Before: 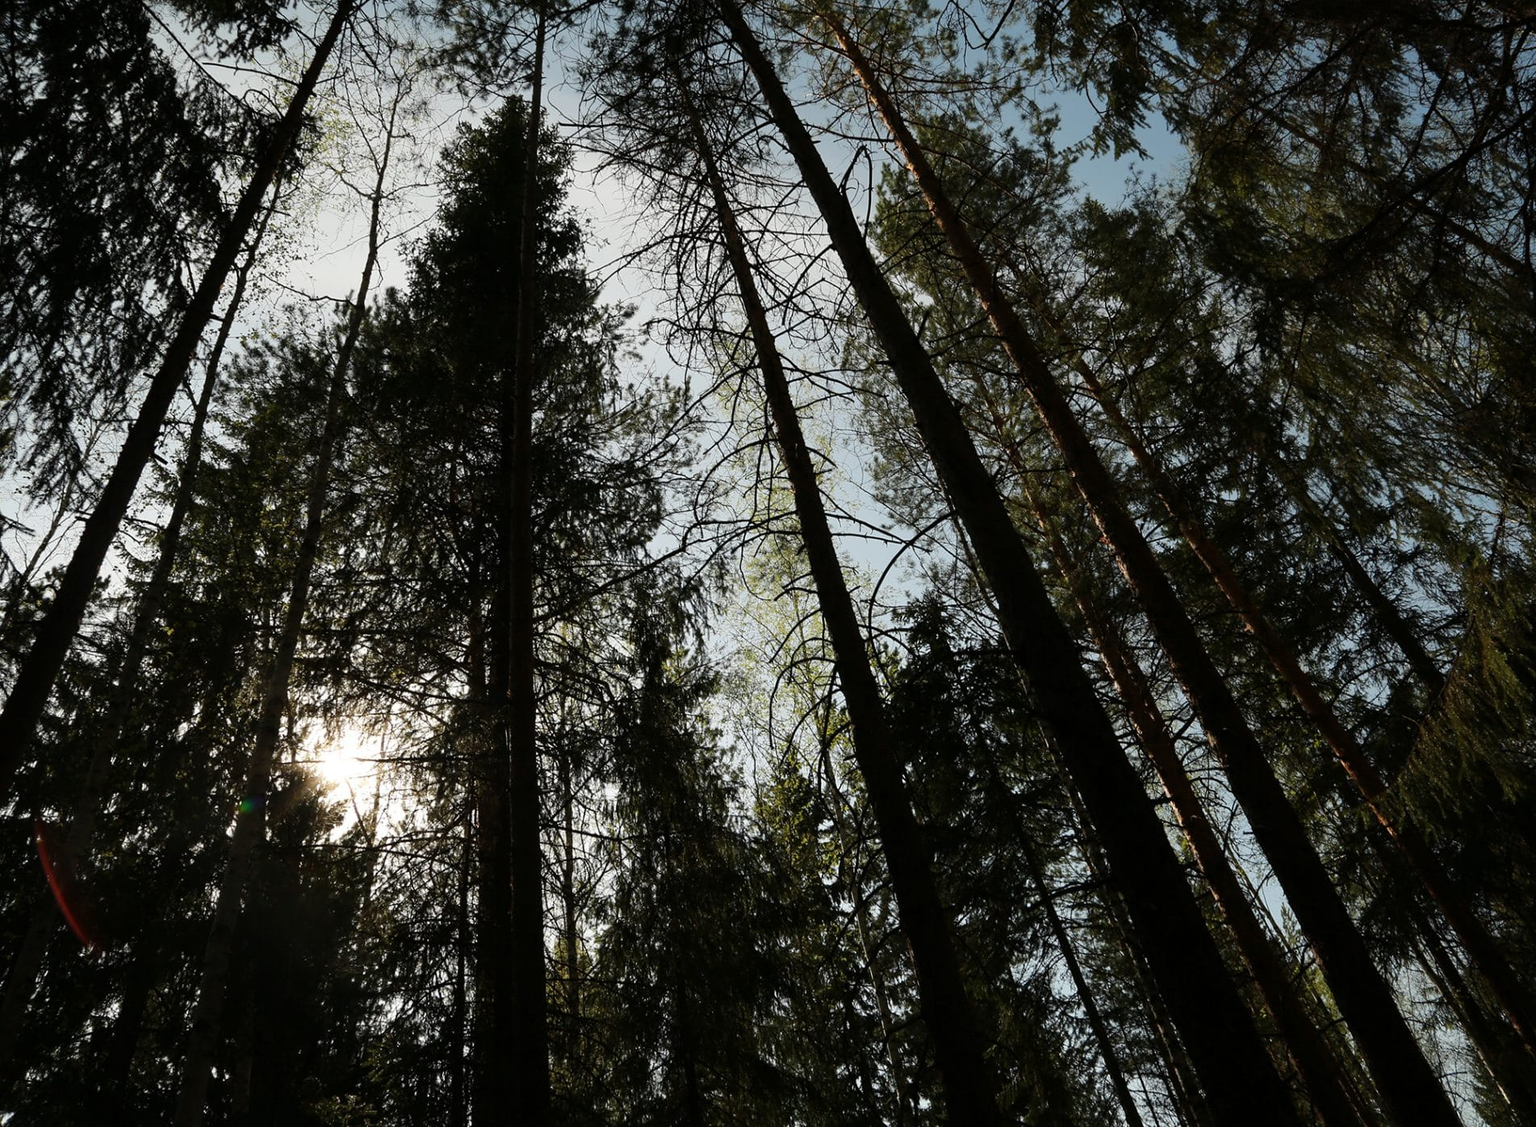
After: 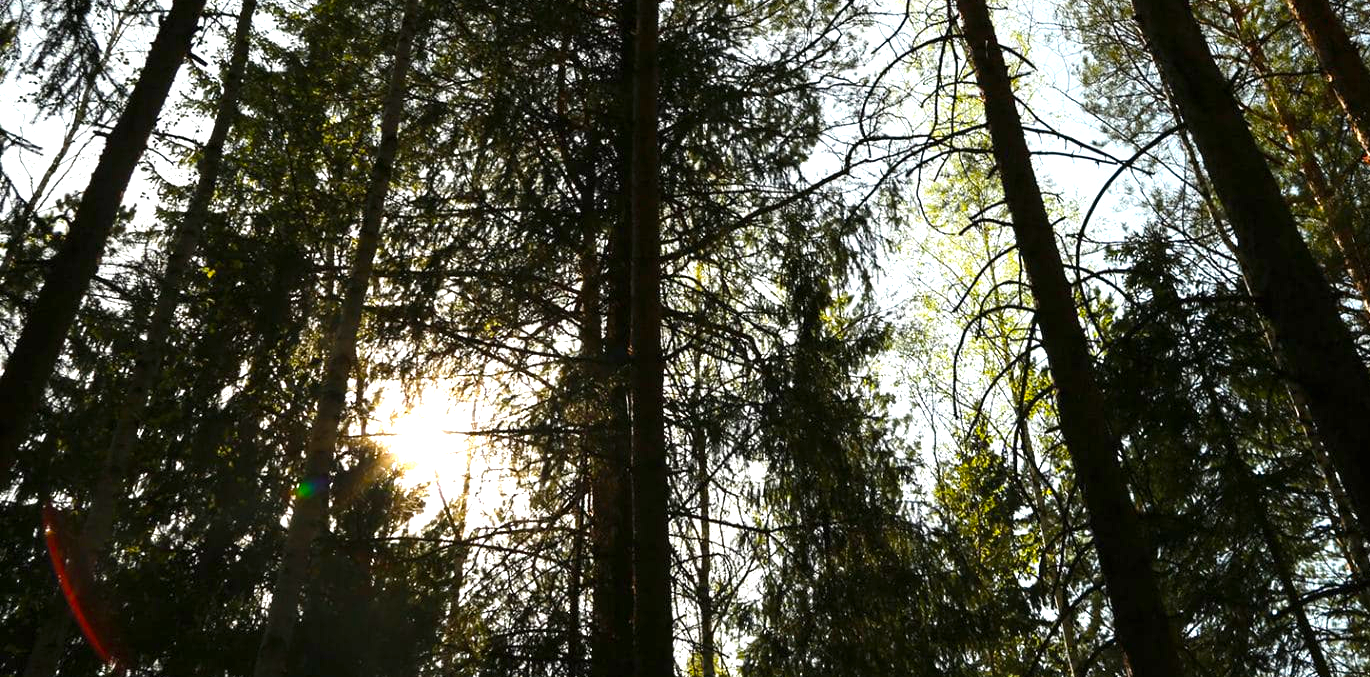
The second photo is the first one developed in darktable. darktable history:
color balance rgb: linear chroma grading › global chroma 15%, perceptual saturation grading › global saturation 30%
exposure: black level correction 0, exposure 1.1 EV, compensate highlight preservation false
crop: top 36.498%, right 27.964%, bottom 14.995%
